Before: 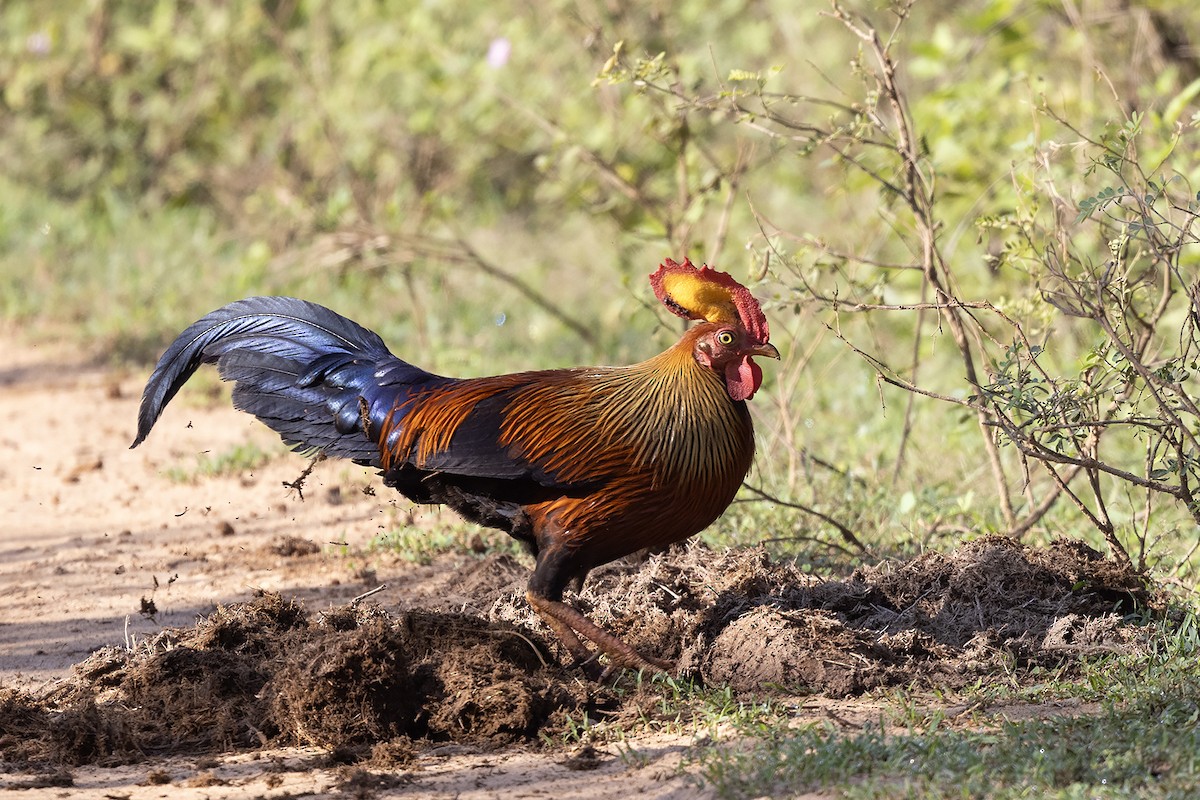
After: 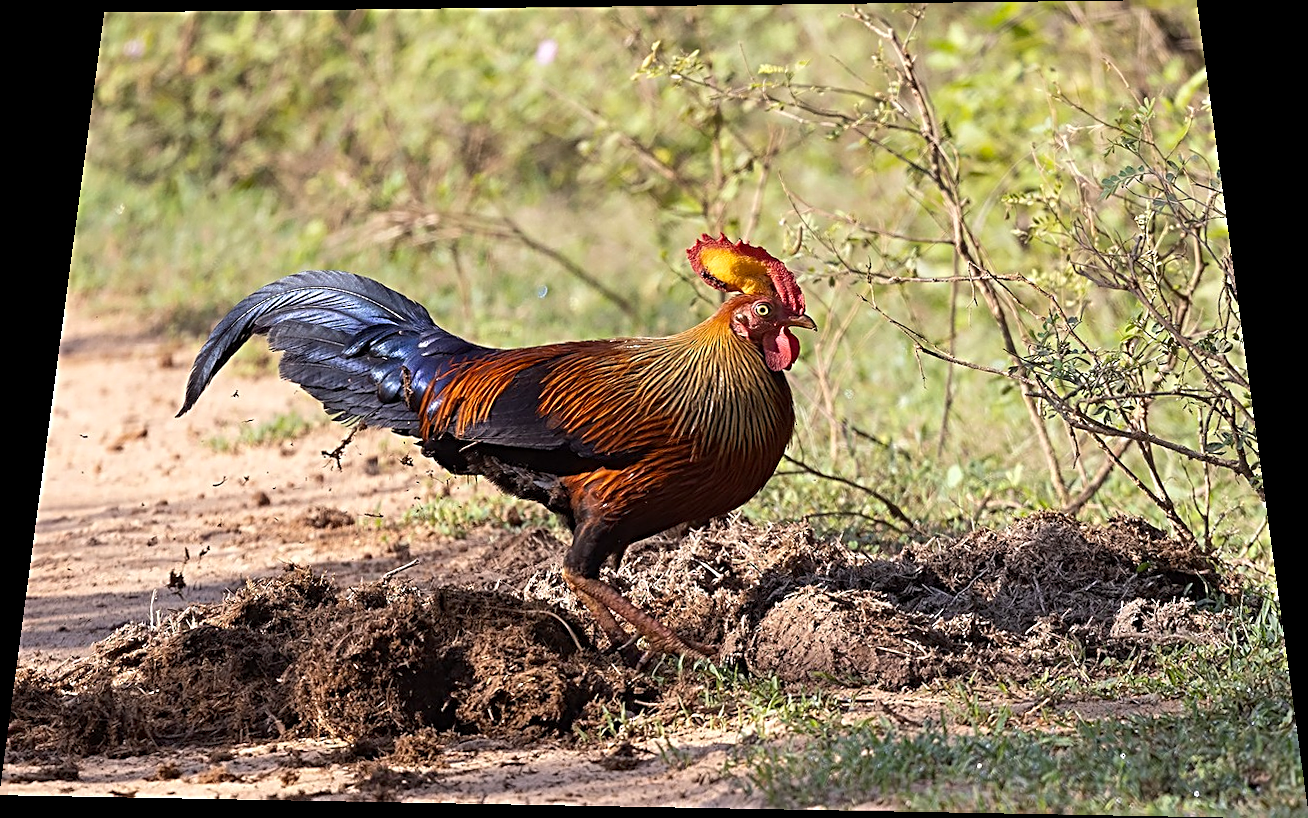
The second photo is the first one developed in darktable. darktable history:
sharpen: radius 2.817, amount 0.715
rotate and perspective: rotation 0.128°, lens shift (vertical) -0.181, lens shift (horizontal) -0.044, shear 0.001, automatic cropping off
